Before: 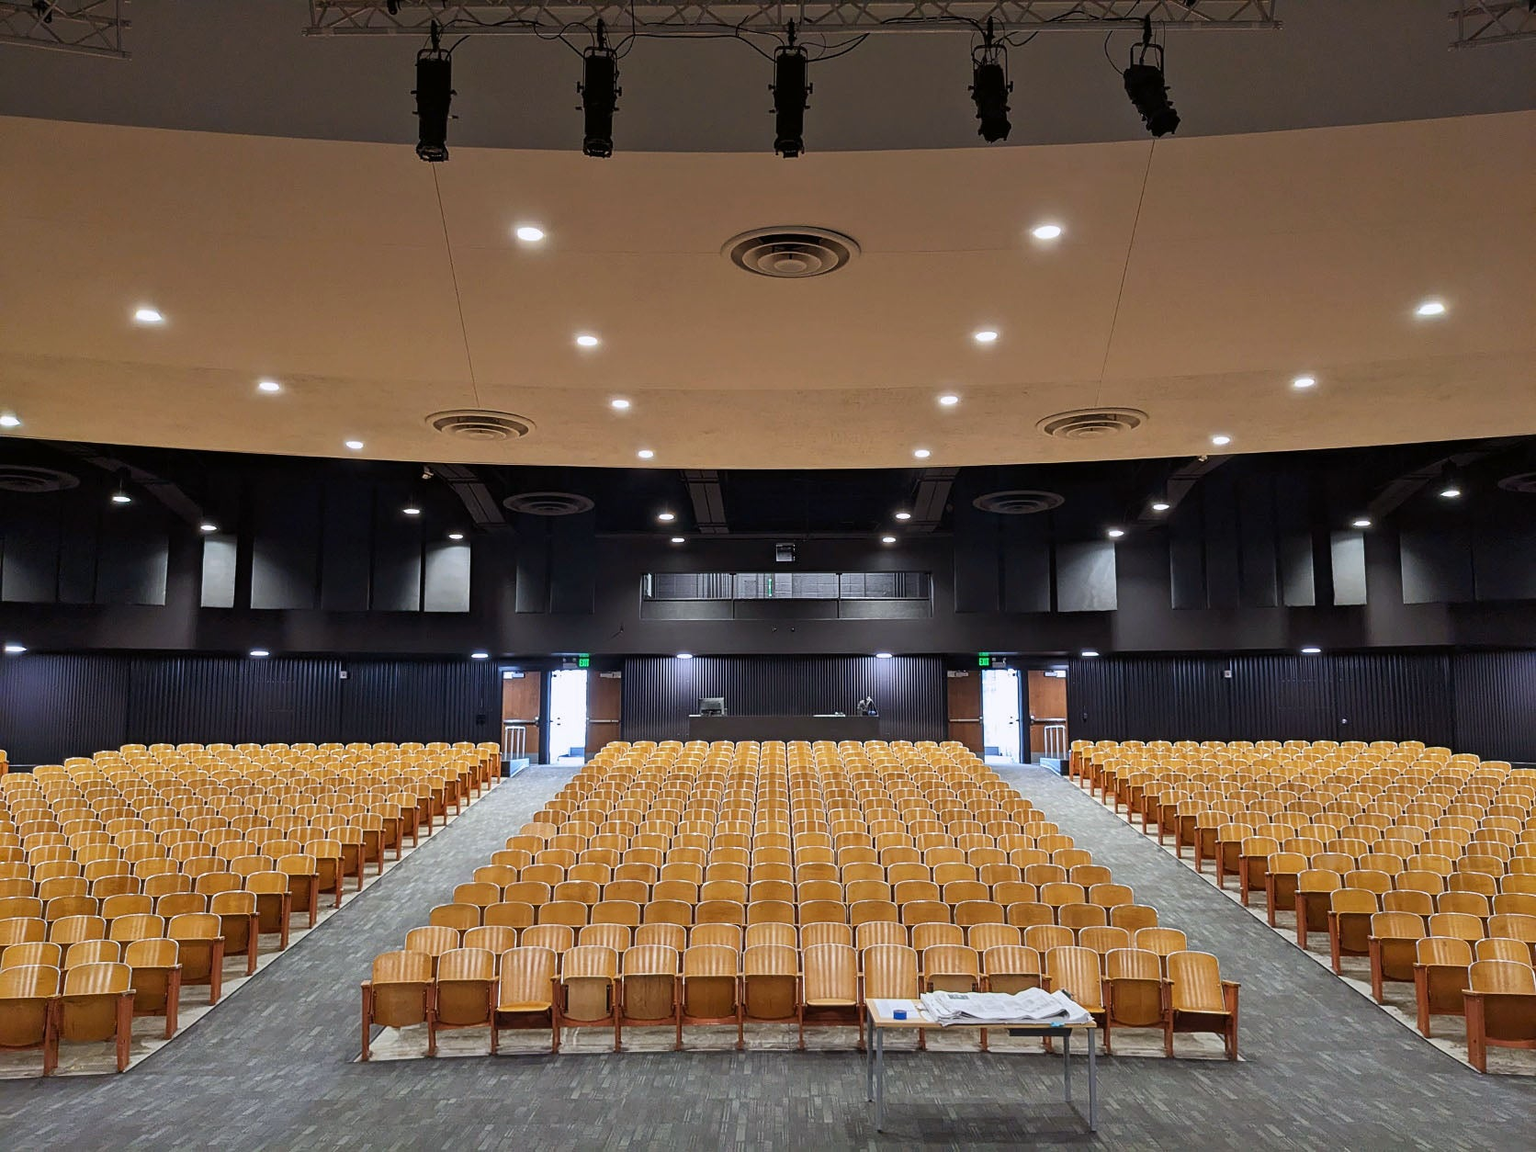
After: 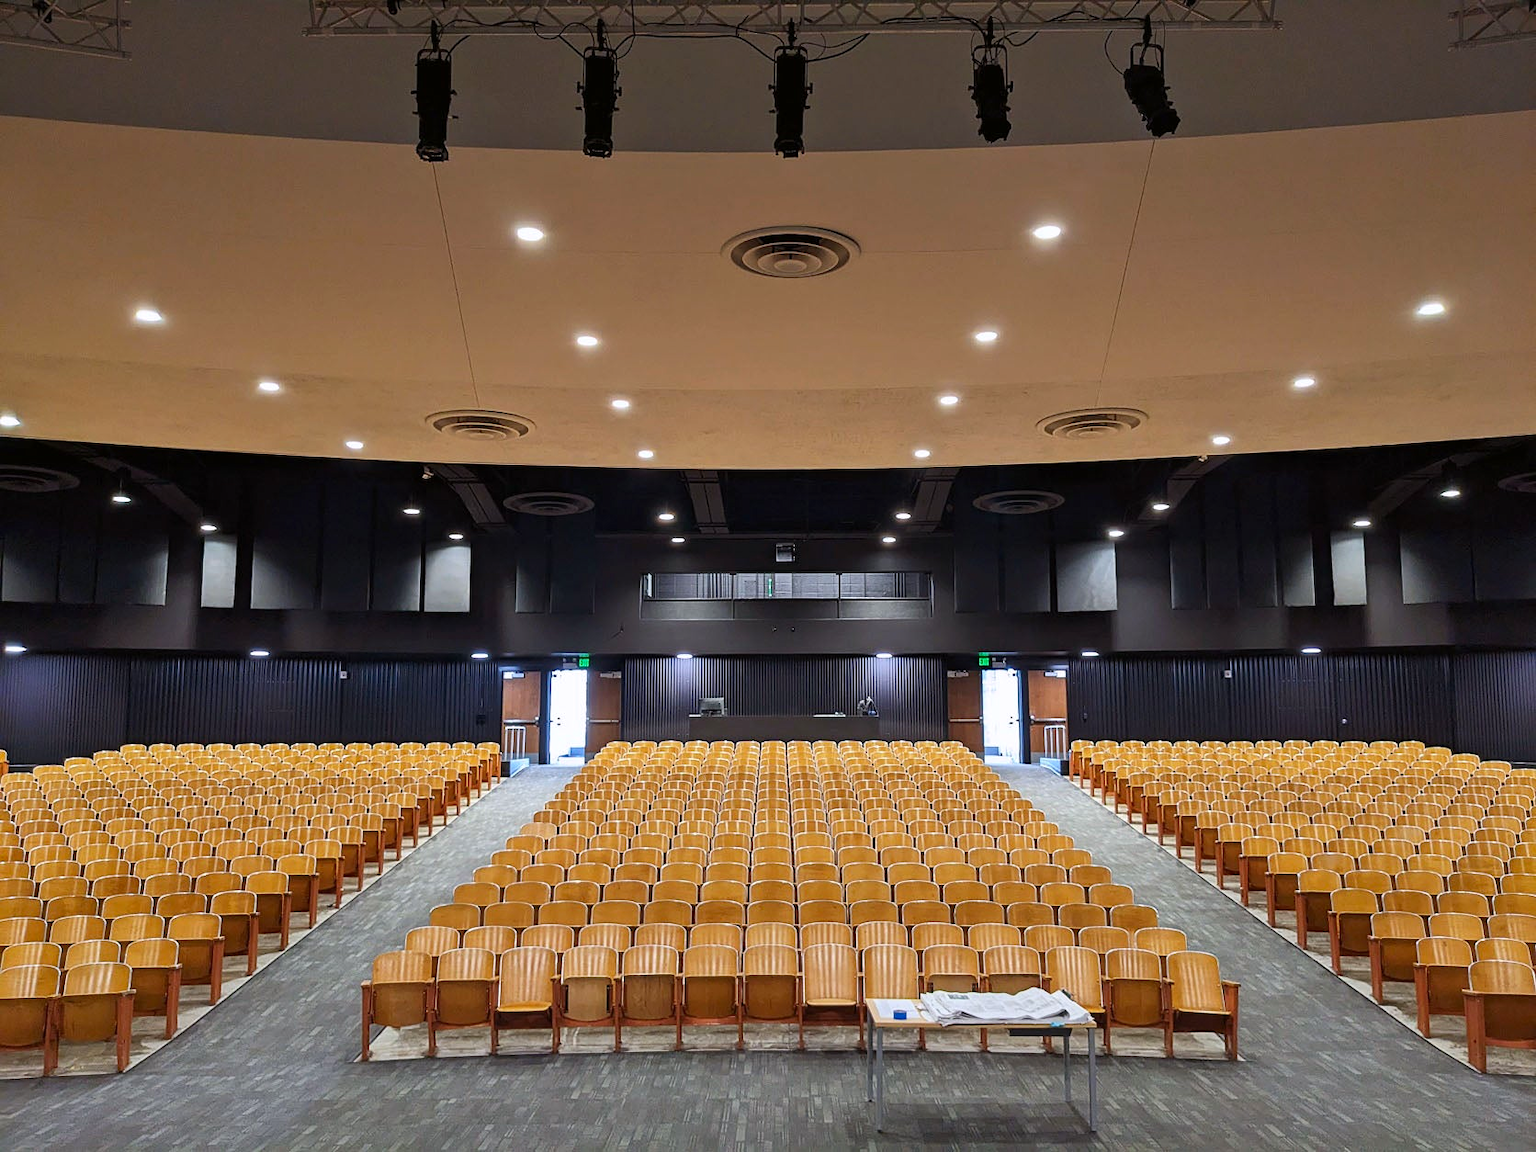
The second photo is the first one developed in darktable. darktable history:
color correction: highlights b* -0.031, saturation 1.1
exposure: exposure 0.082 EV, compensate highlight preservation false
